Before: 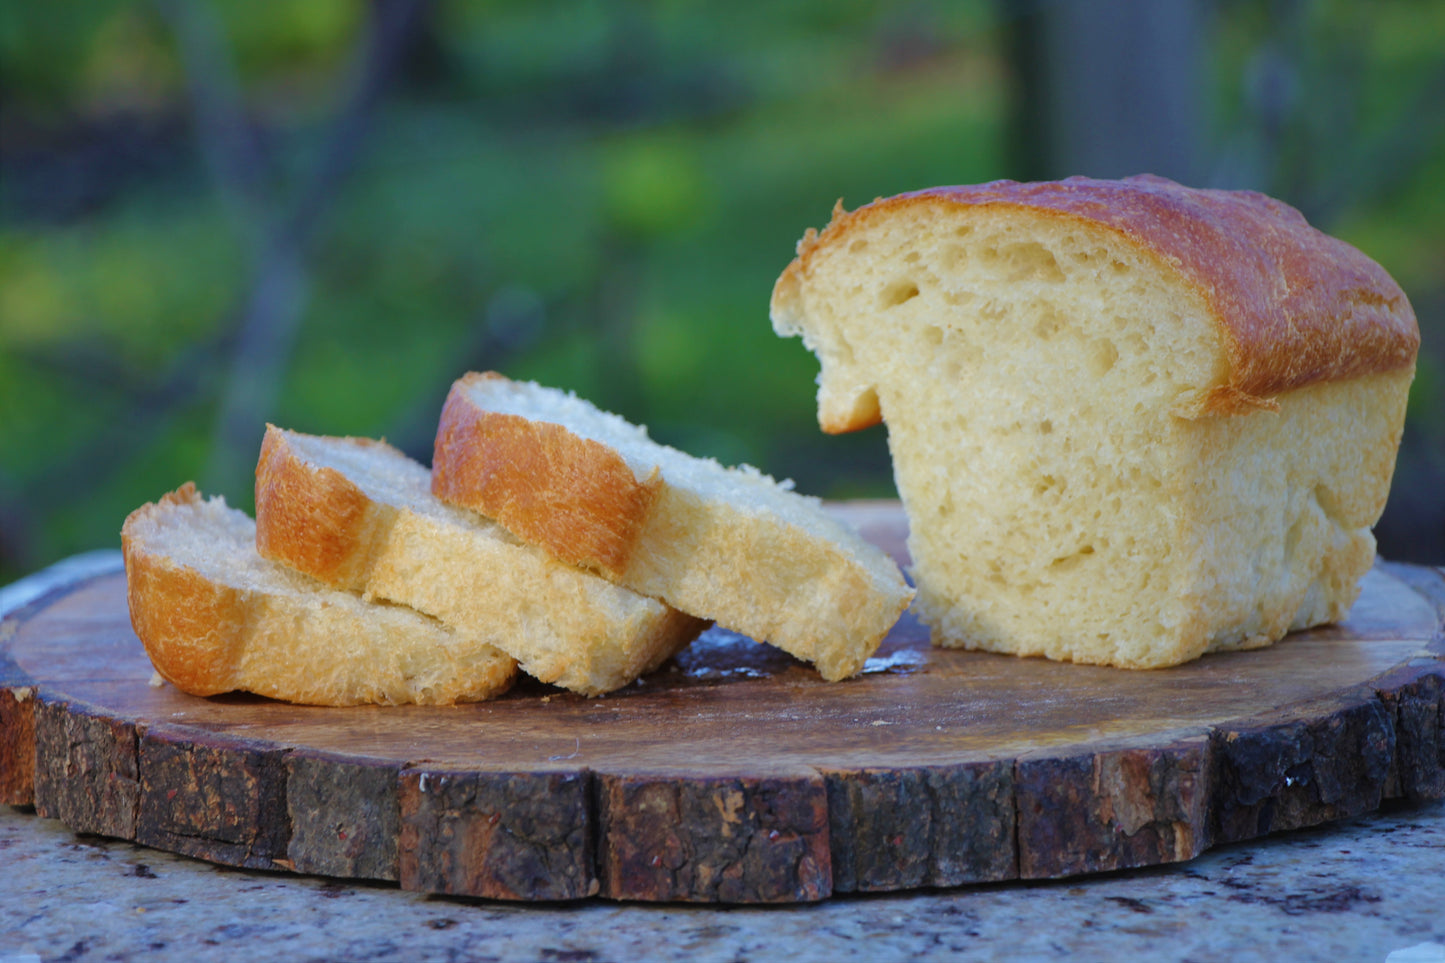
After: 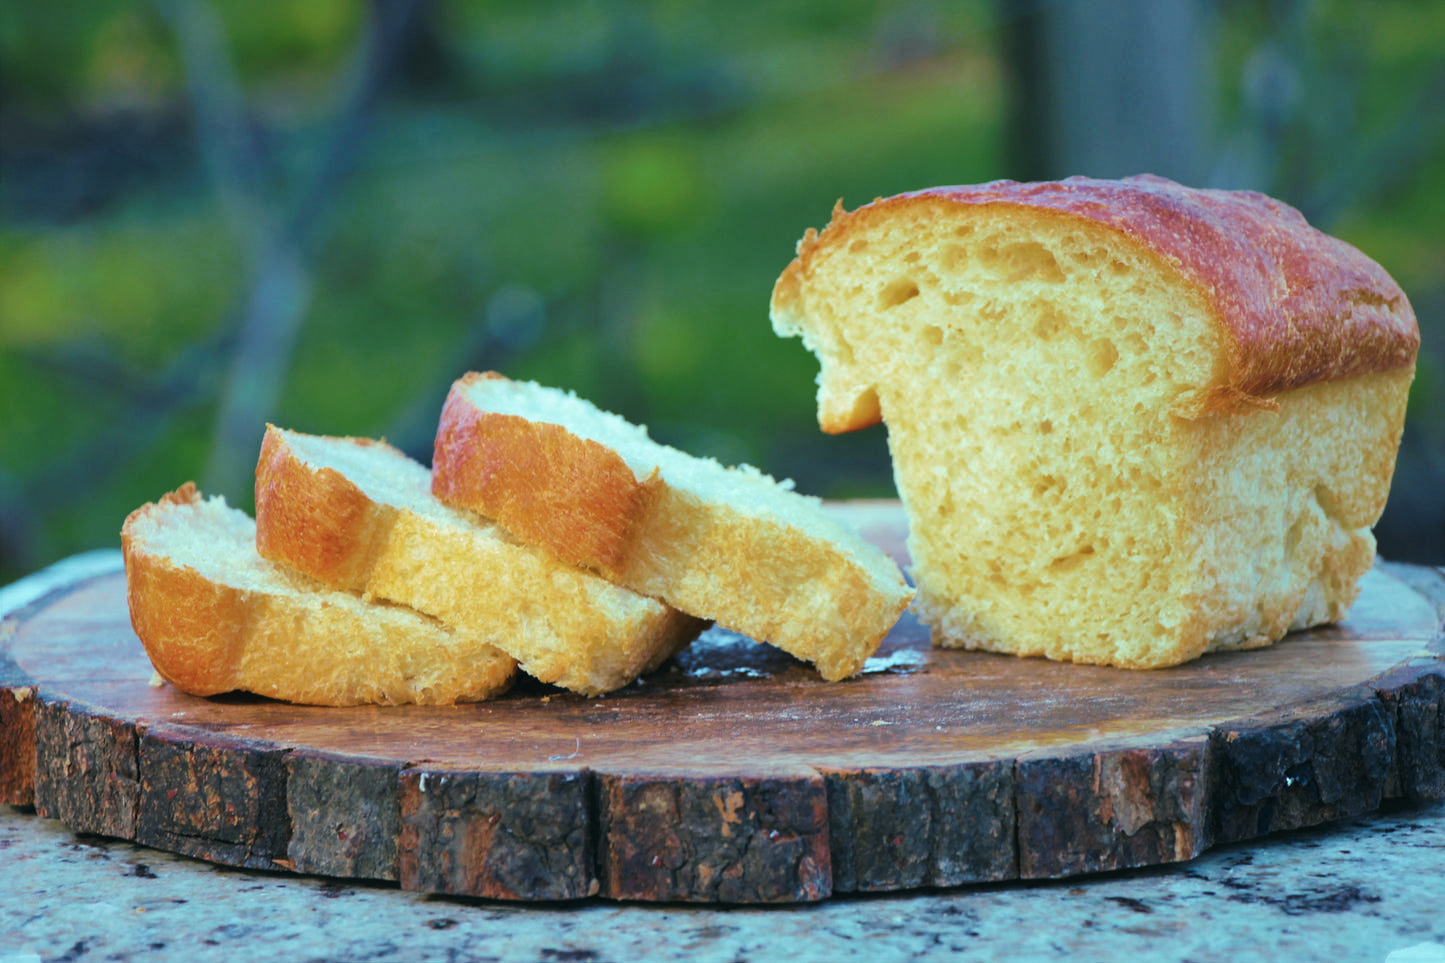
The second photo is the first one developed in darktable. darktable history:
tone curve: curves: ch0 [(0, 0) (0.003, 0.011) (0.011, 0.02) (0.025, 0.032) (0.044, 0.046) (0.069, 0.071) (0.1, 0.107) (0.136, 0.144) (0.177, 0.189) (0.224, 0.244) (0.277, 0.309) (0.335, 0.398) (0.399, 0.477) (0.468, 0.583) (0.543, 0.675) (0.623, 0.772) (0.709, 0.855) (0.801, 0.926) (0.898, 0.979) (1, 1)], preserve colors none
color look up table: target L [93.95, 85.11, 84.24, 88.5, 81.4, 78.63, 68.51, 66.26, 67.86, 56.35, 57.77, 46.73, 47.44, 37.82, 30.84, 24.07, 4.52, 200.24, 81.82, 73.38, 61.11, 52.47, 57, 47.52, 49.63, 47.06, 39.33, 31.75, 20.43, 15.54, 89.9, 81, 81.32, 64.82, 65.76, 55.67, 53.69, 34.8, 32.33, 32.15, 19.9, 13.65, 87.44, 80.64, 74.42, 70.19, 52.09, 47.11, 38.93], target a [20.97, -9.413, -13.51, -29.01, -39.12, -39.09, -19.87, -55.16, -54.1, -19.57, 0.981, -34.2, -33.94, -18.21, -25.54, -15.34, -7.36, 0, -6.316, 20.64, 31.61, 6.468, 5.582, 55.99, 38.86, 34.9, 50.46, 11.85, 33.2, 6.155, -14.16, 0.943, 9.394, 28.14, -14.3, 14.68, 30.86, -3.356, 38.62, 11.29, 9.182, 12.61, -27.43, -29.98, -36.63, -40.71, -26.03, -27.43, -11.81], target b [4.392, 48.54, 67.44, 70.26, 10.1, 14.03, 35.74, 53.33, 31.77, 45.51, 41.25, 35.3, 23.84, 31.89, 22.34, 19.73, 2.273, 0, 55.29, 11.56, 26.31, 44.93, 5.554, 12.91, 44.67, 8.386, 32.85, 31.22, 23.67, 13.09, 6.878, -15.47, -17.05, -10.66, -32.19, -25.44, -29.5, -0.22, 0.699, -51.48, -34.84, -7.291, -22.7, -18.93, -26.16, -3.828, -9.899, 3.678, -22.48], num patches 49
